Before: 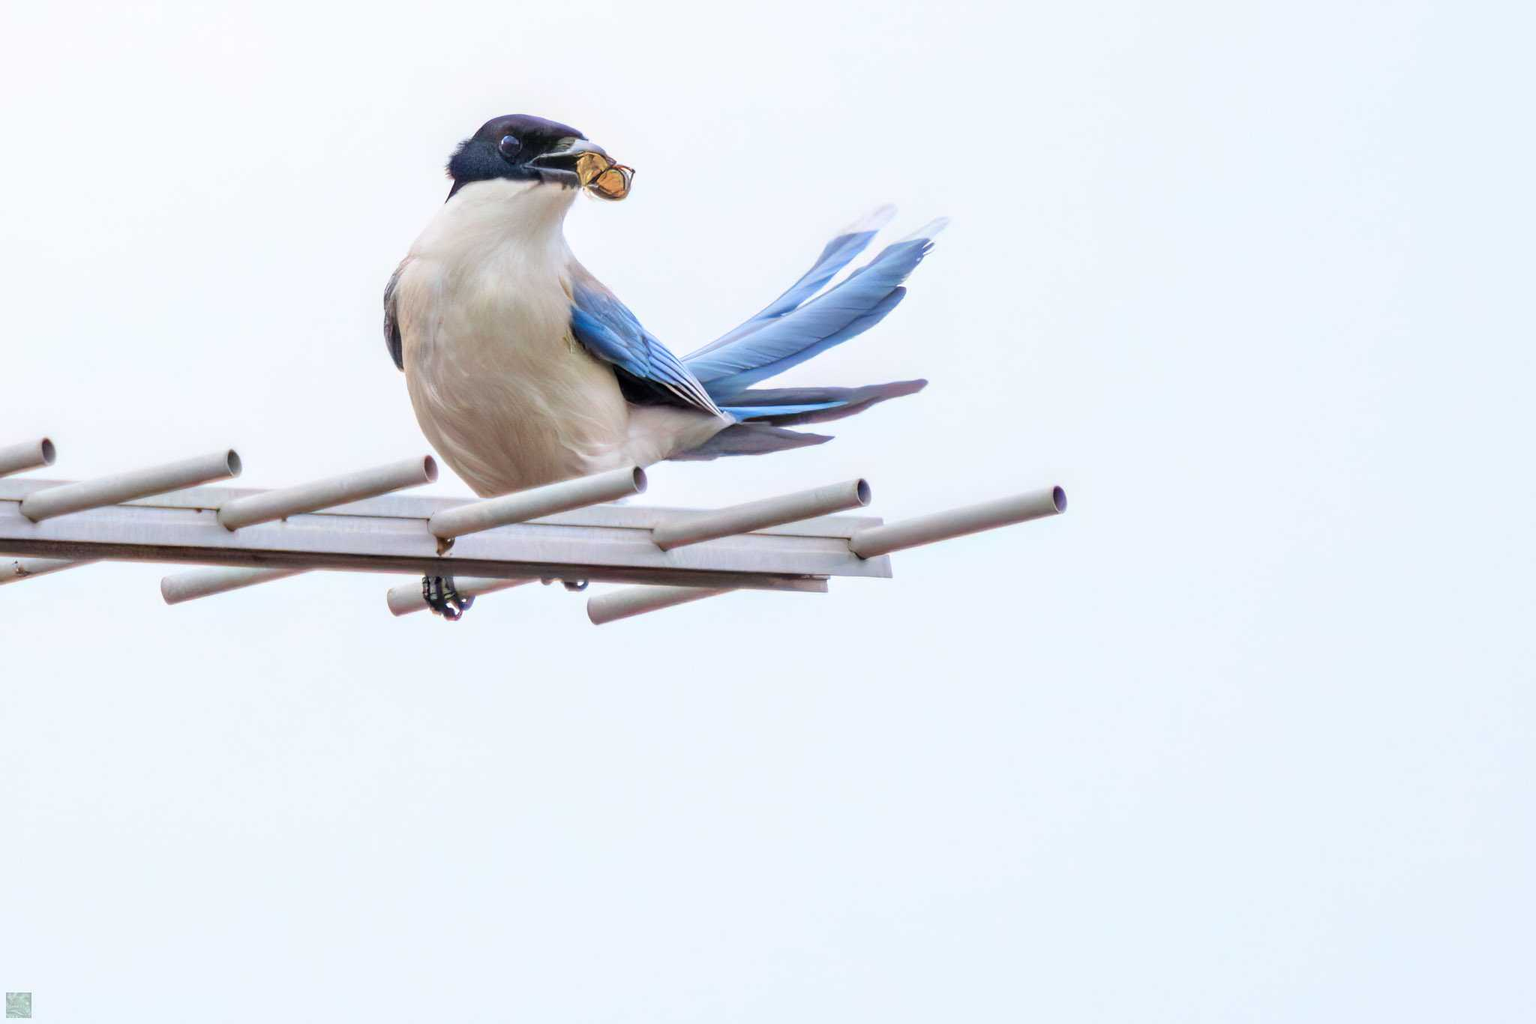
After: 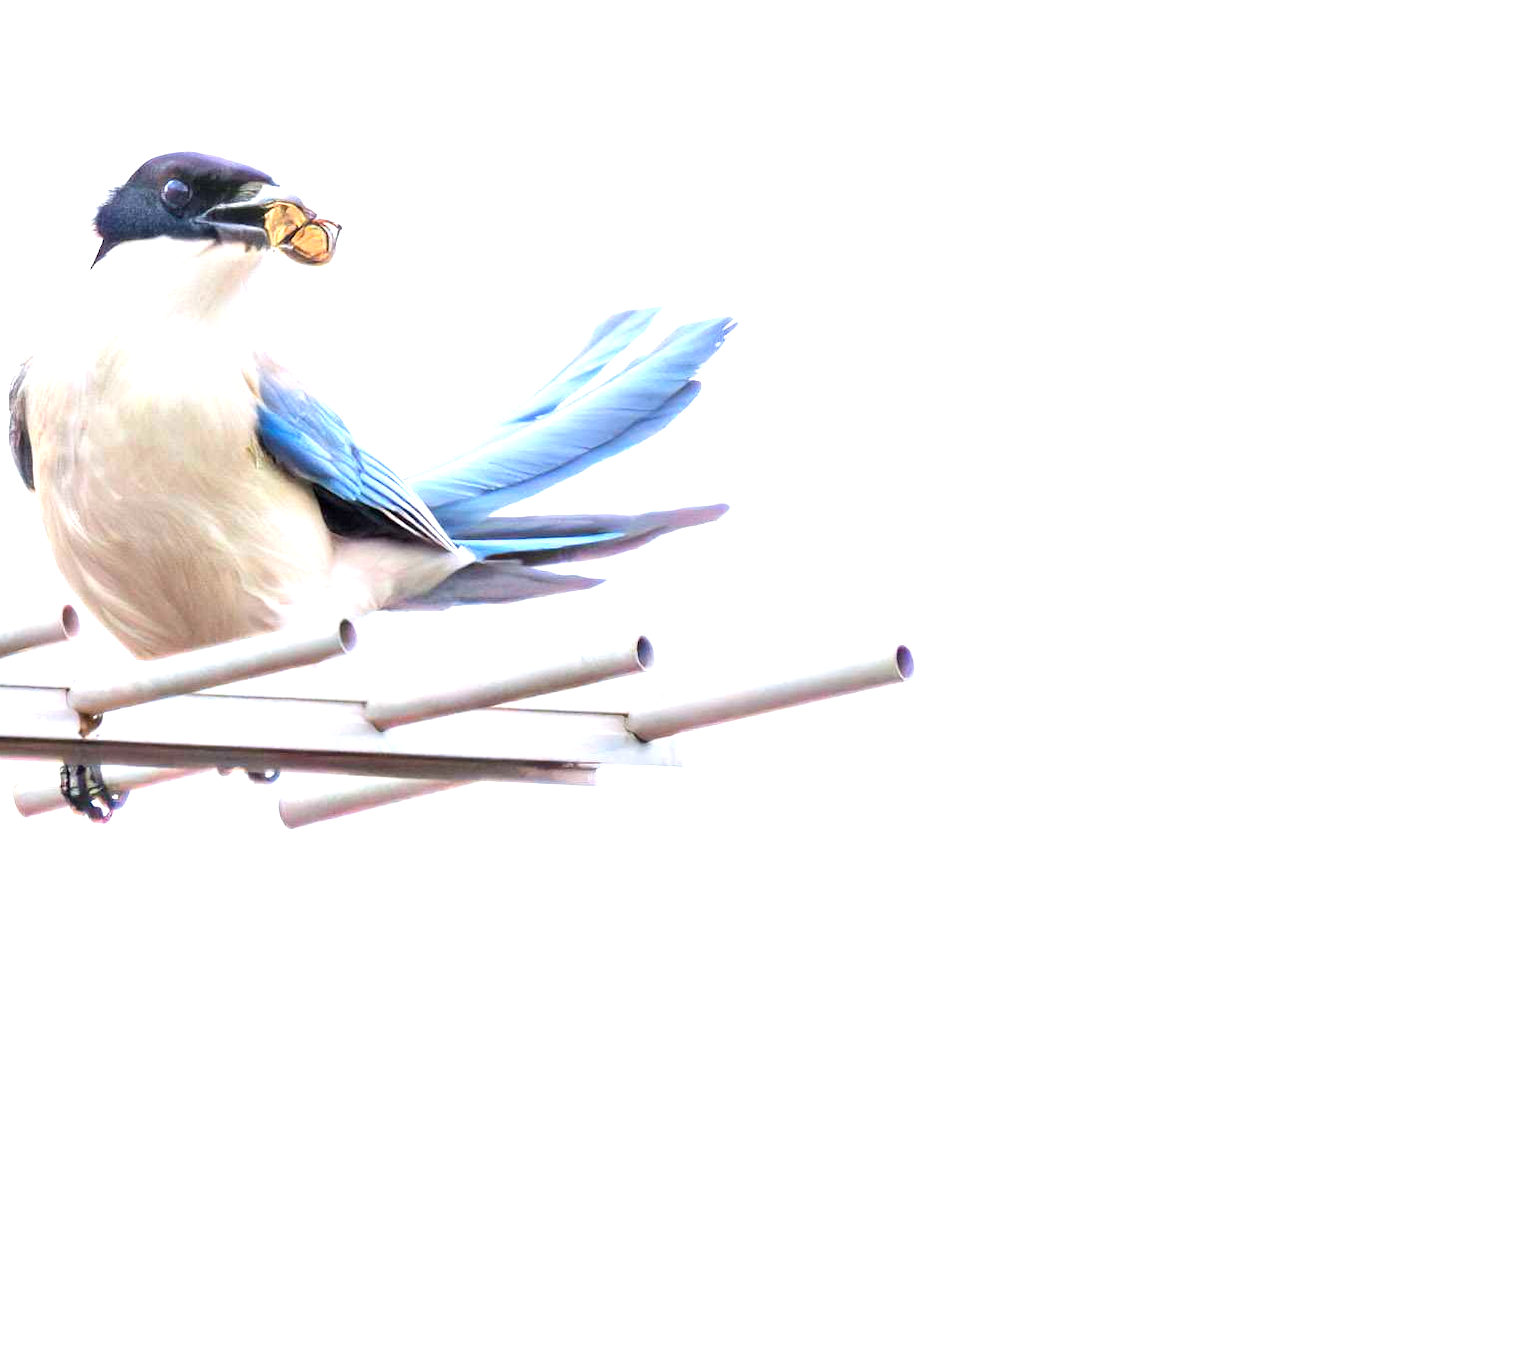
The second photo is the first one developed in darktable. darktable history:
crop and rotate: left 24.6%
exposure: black level correction 0, exposure 1.1 EV, compensate highlight preservation false
